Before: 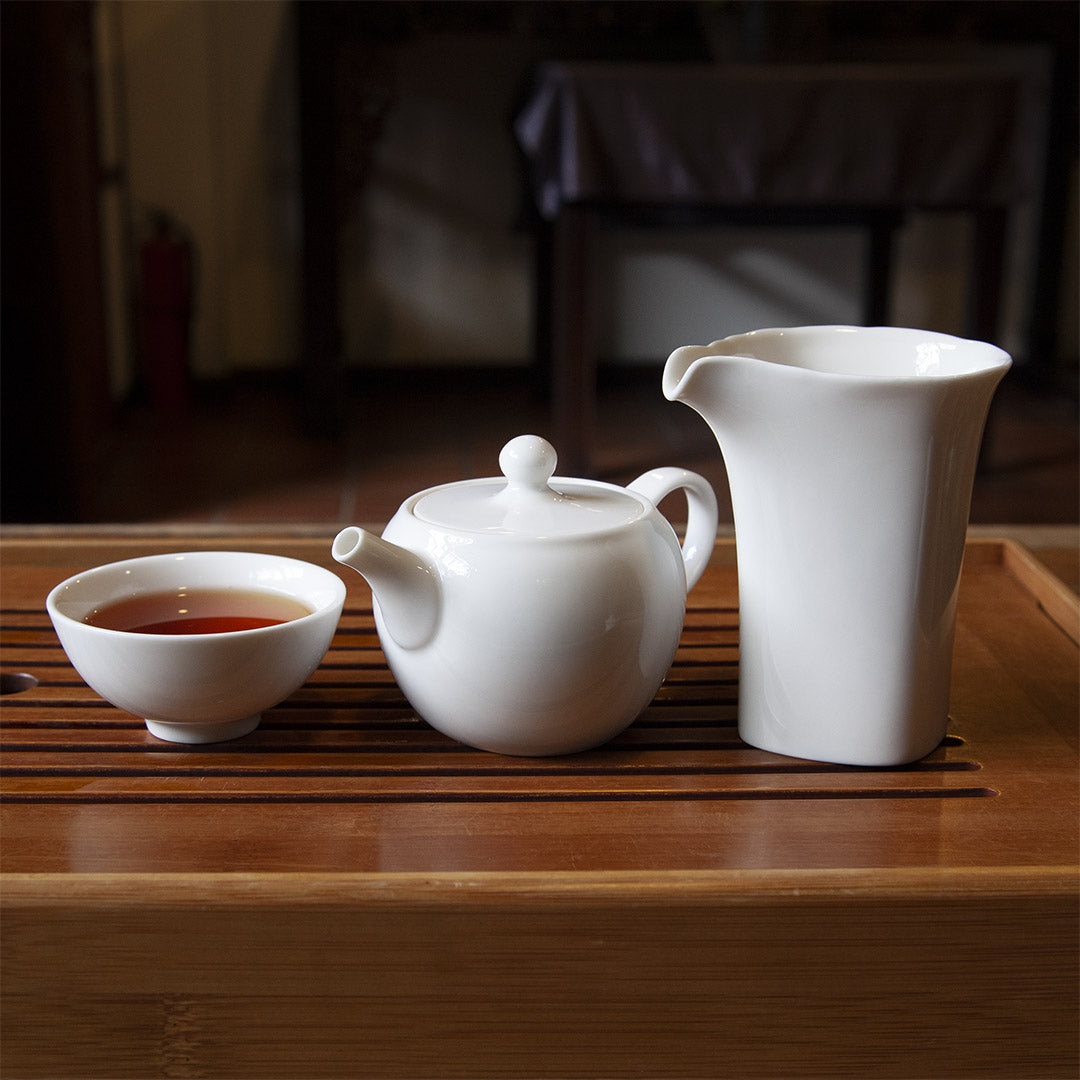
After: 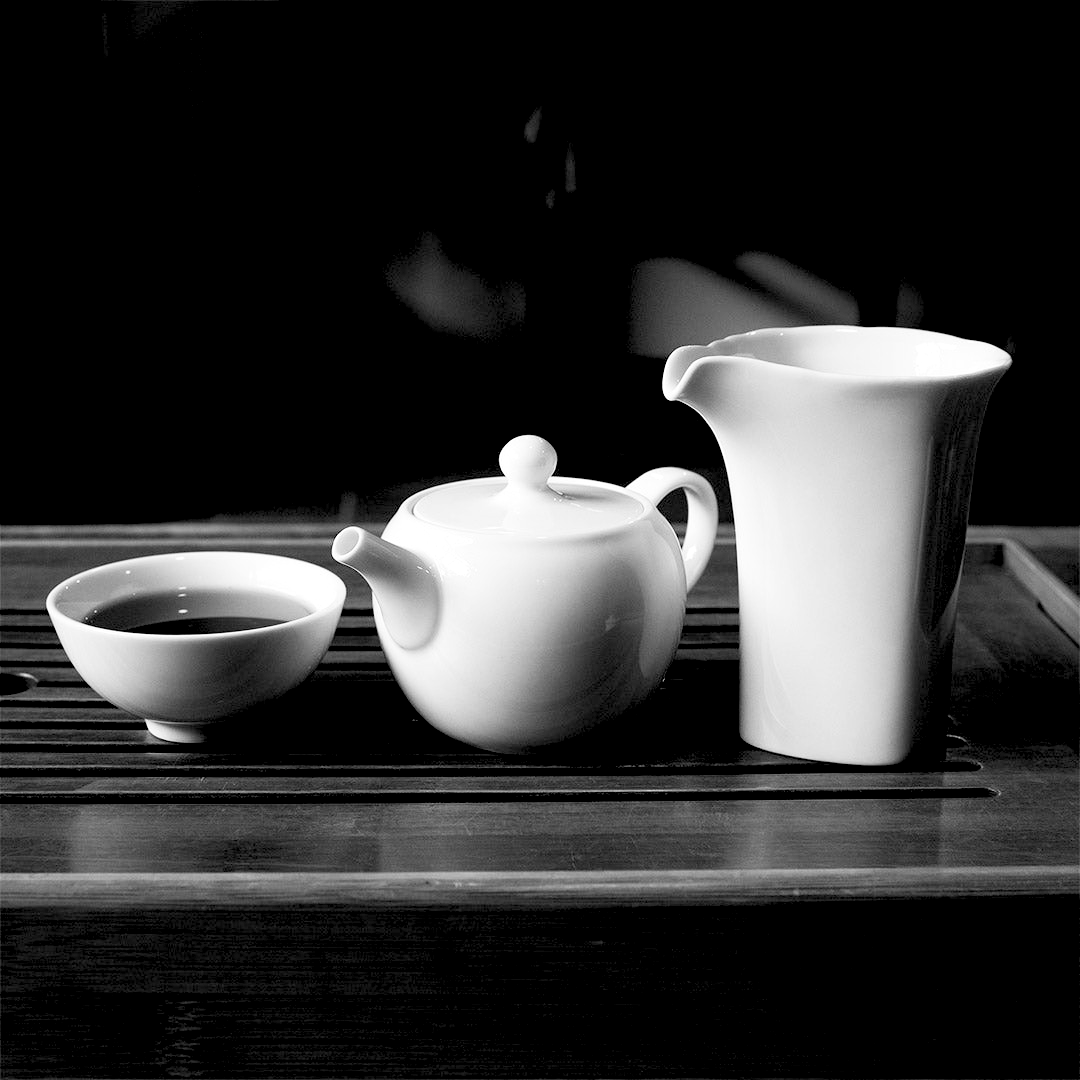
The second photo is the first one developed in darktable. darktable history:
monochrome: on, module defaults
contrast brightness saturation: contrast 0.2, brightness 0.16, saturation 0.22
rgb levels: levels [[0.034, 0.472, 0.904], [0, 0.5, 1], [0, 0.5, 1]]
